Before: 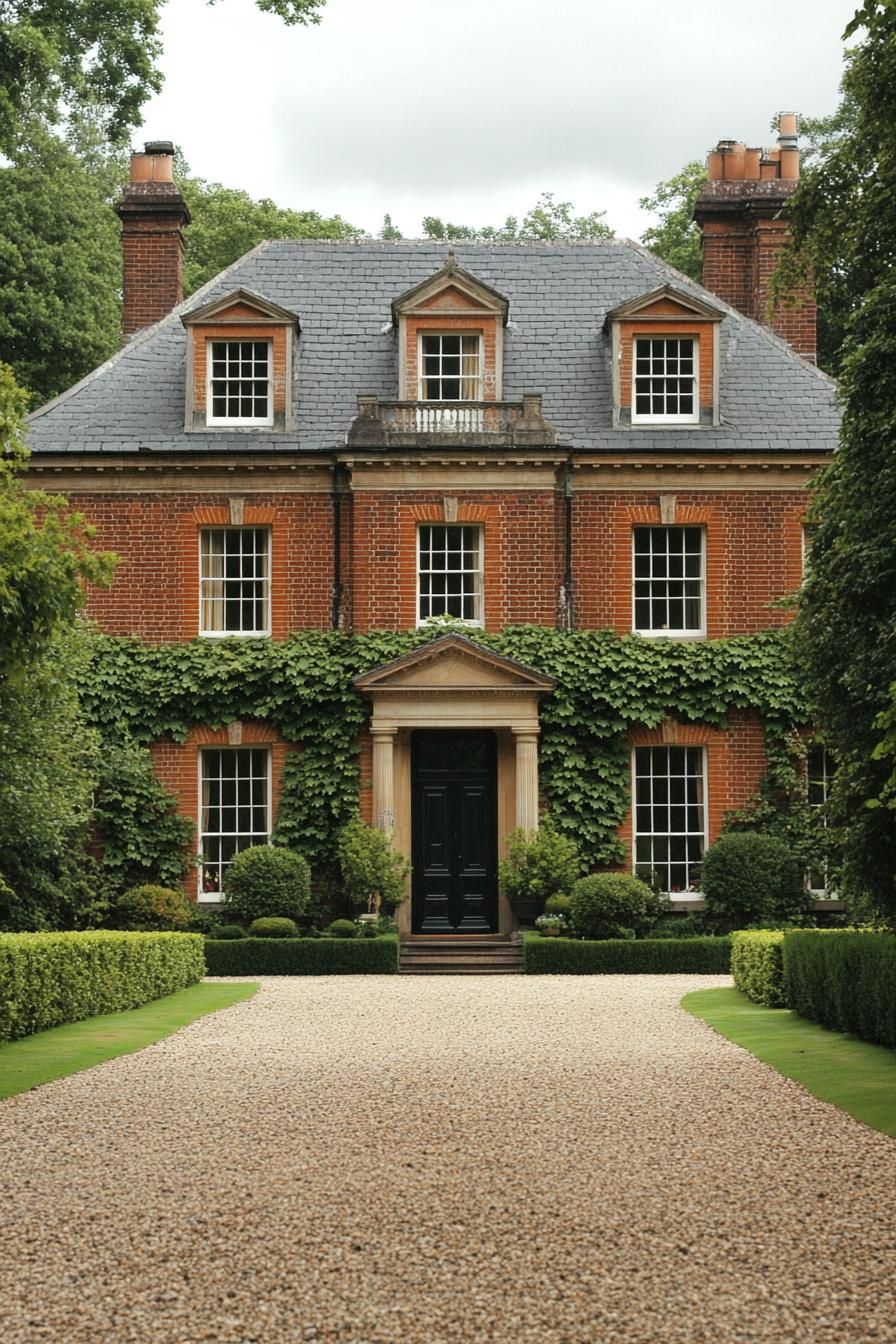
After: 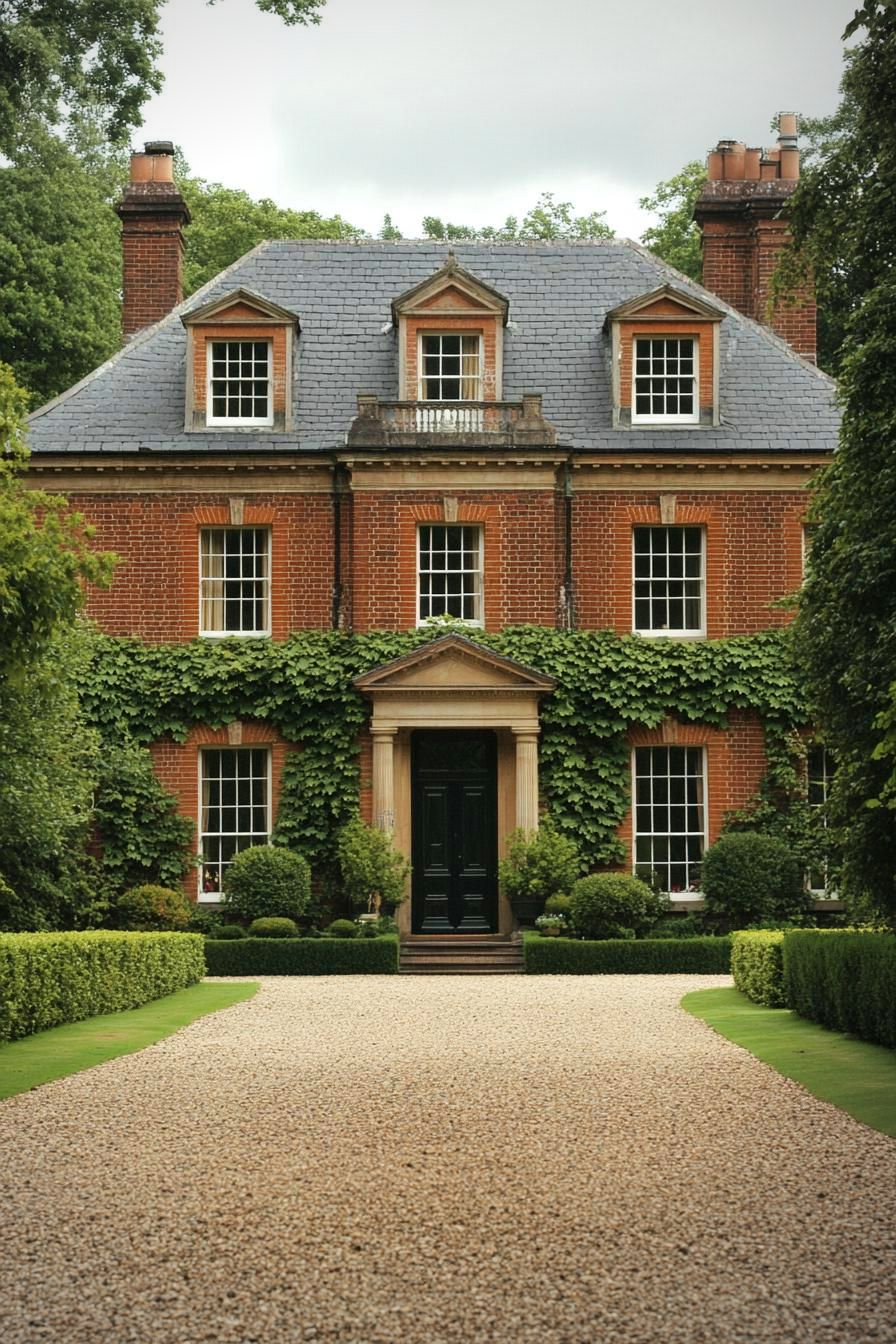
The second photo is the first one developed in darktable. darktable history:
velvia: on, module defaults
vignetting: center (-0.15, 0.013)
